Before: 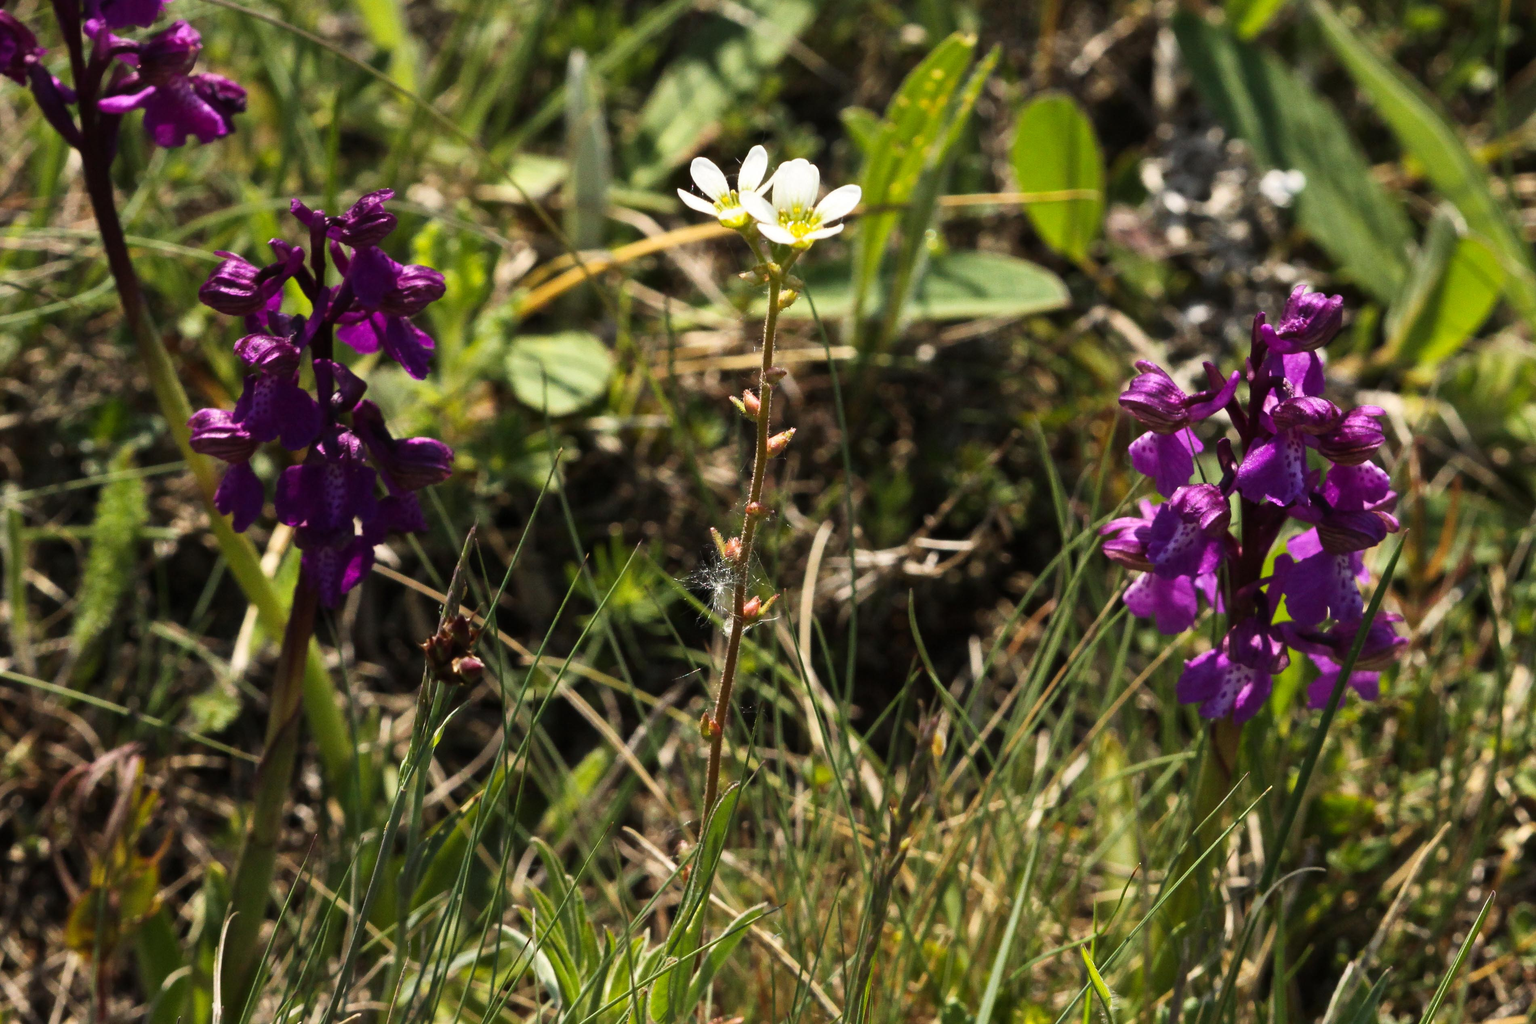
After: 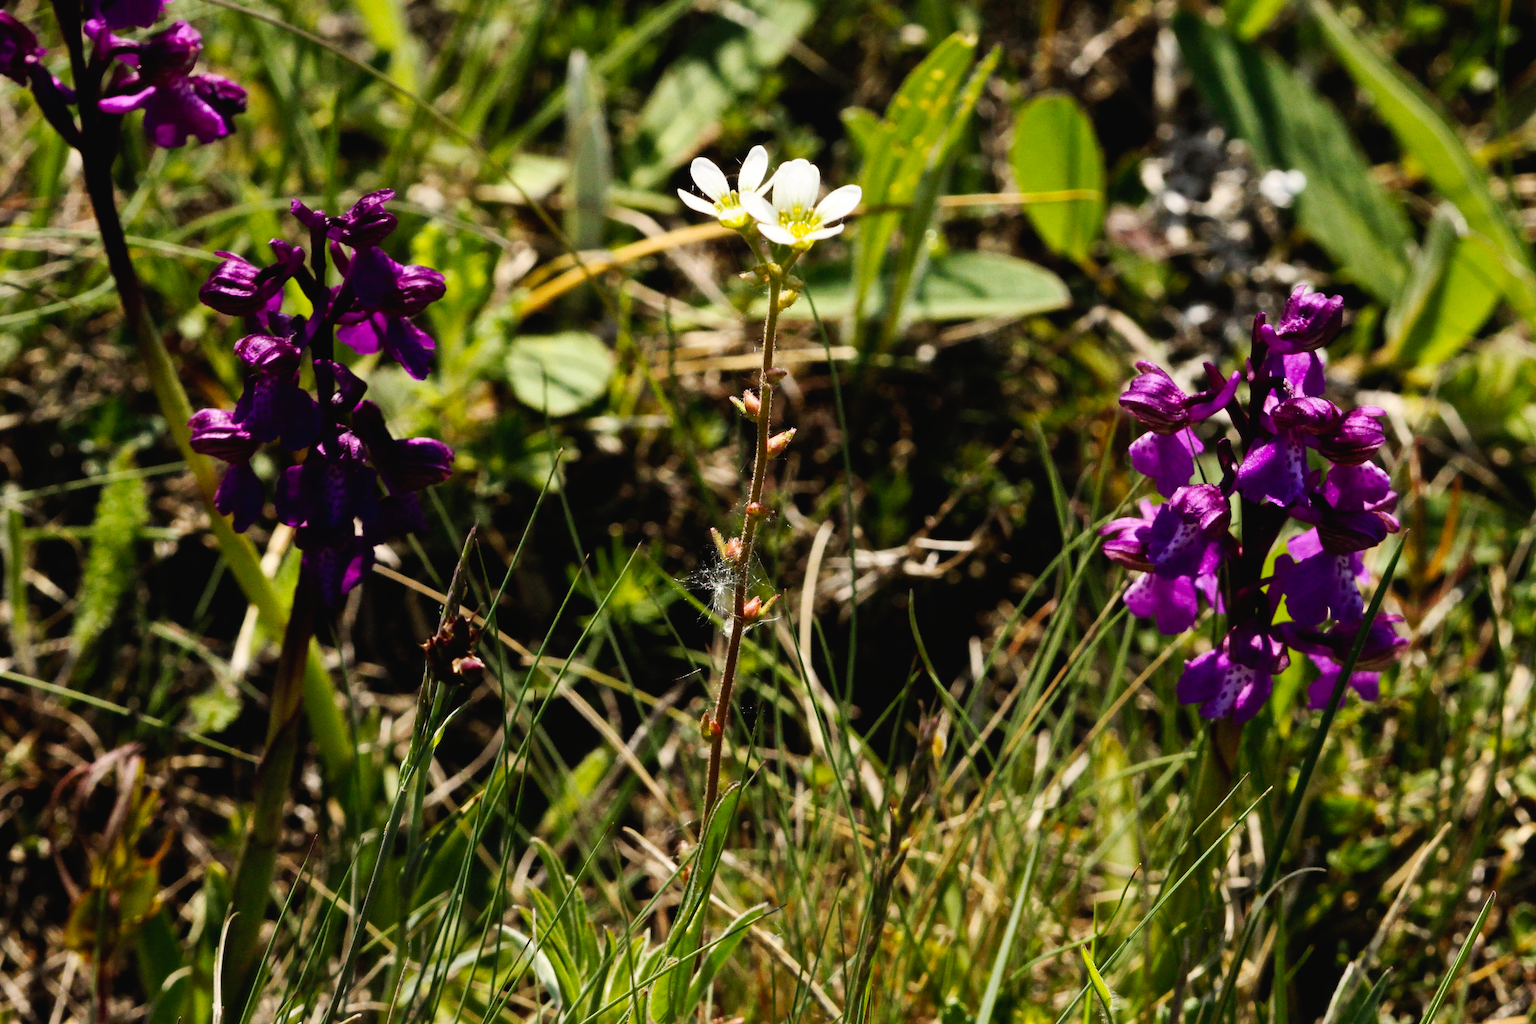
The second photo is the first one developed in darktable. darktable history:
tone curve: curves: ch0 [(0, 0.019) (0.11, 0.036) (0.259, 0.214) (0.378, 0.365) (0.499, 0.529) (1, 1)], preserve colors none
